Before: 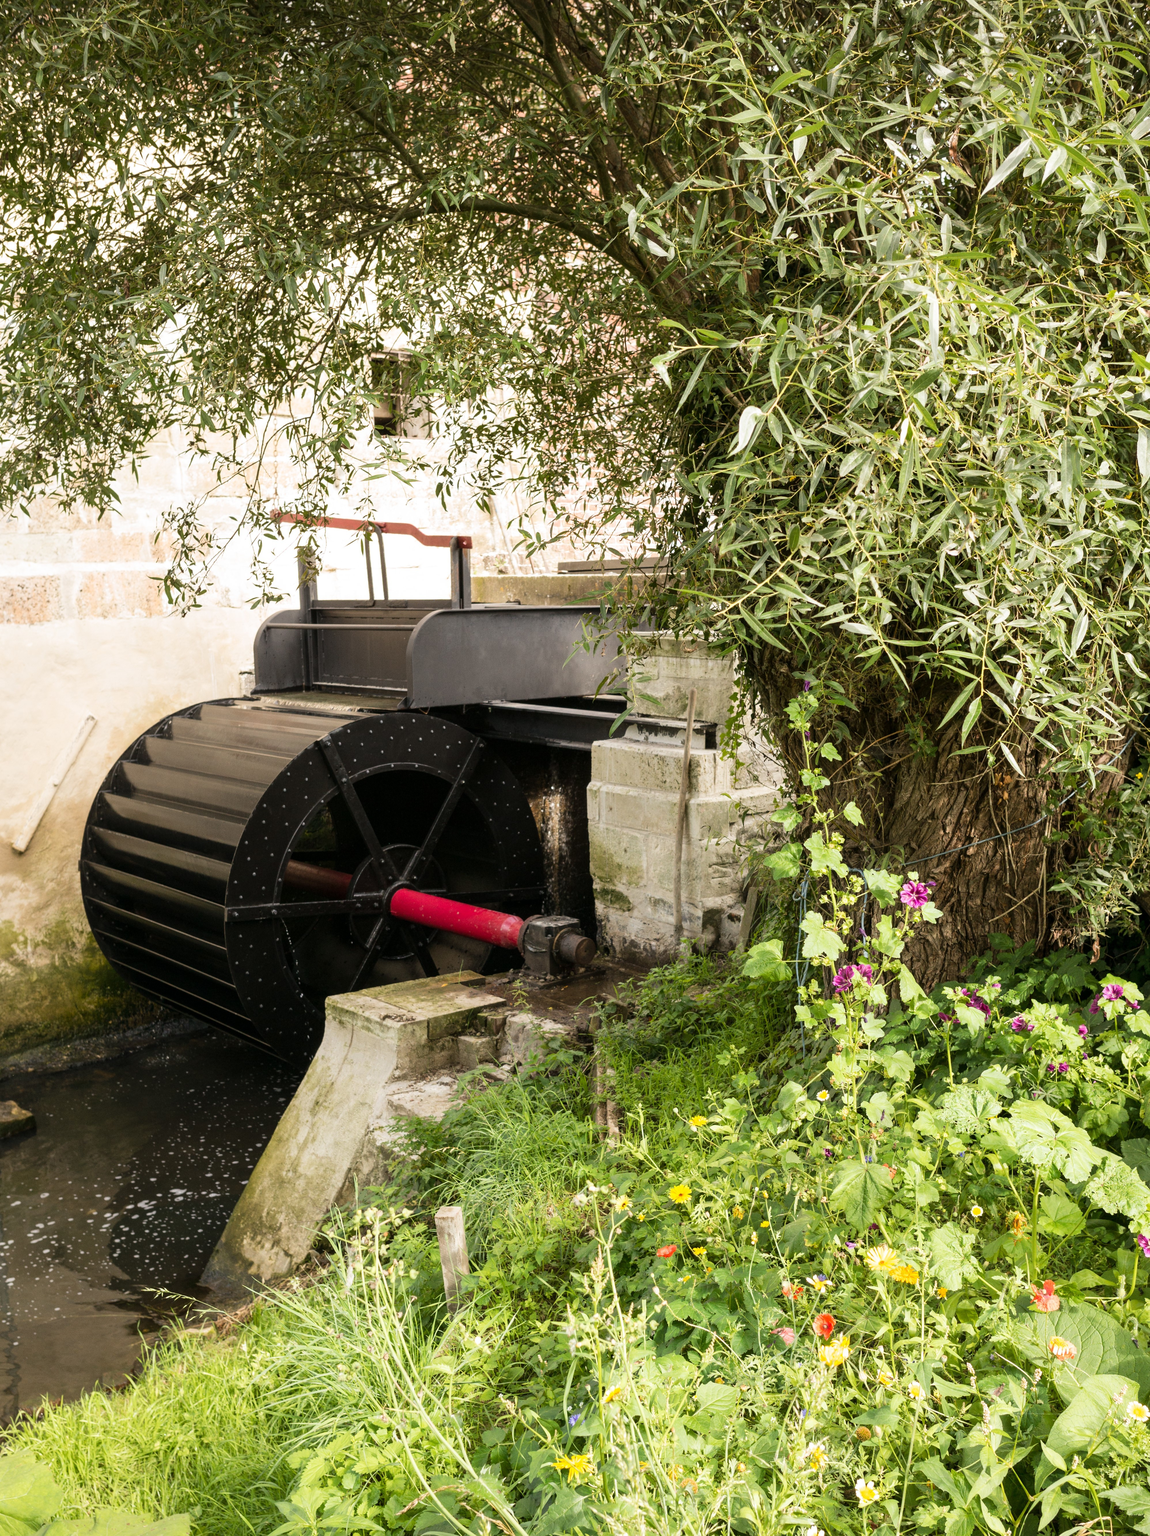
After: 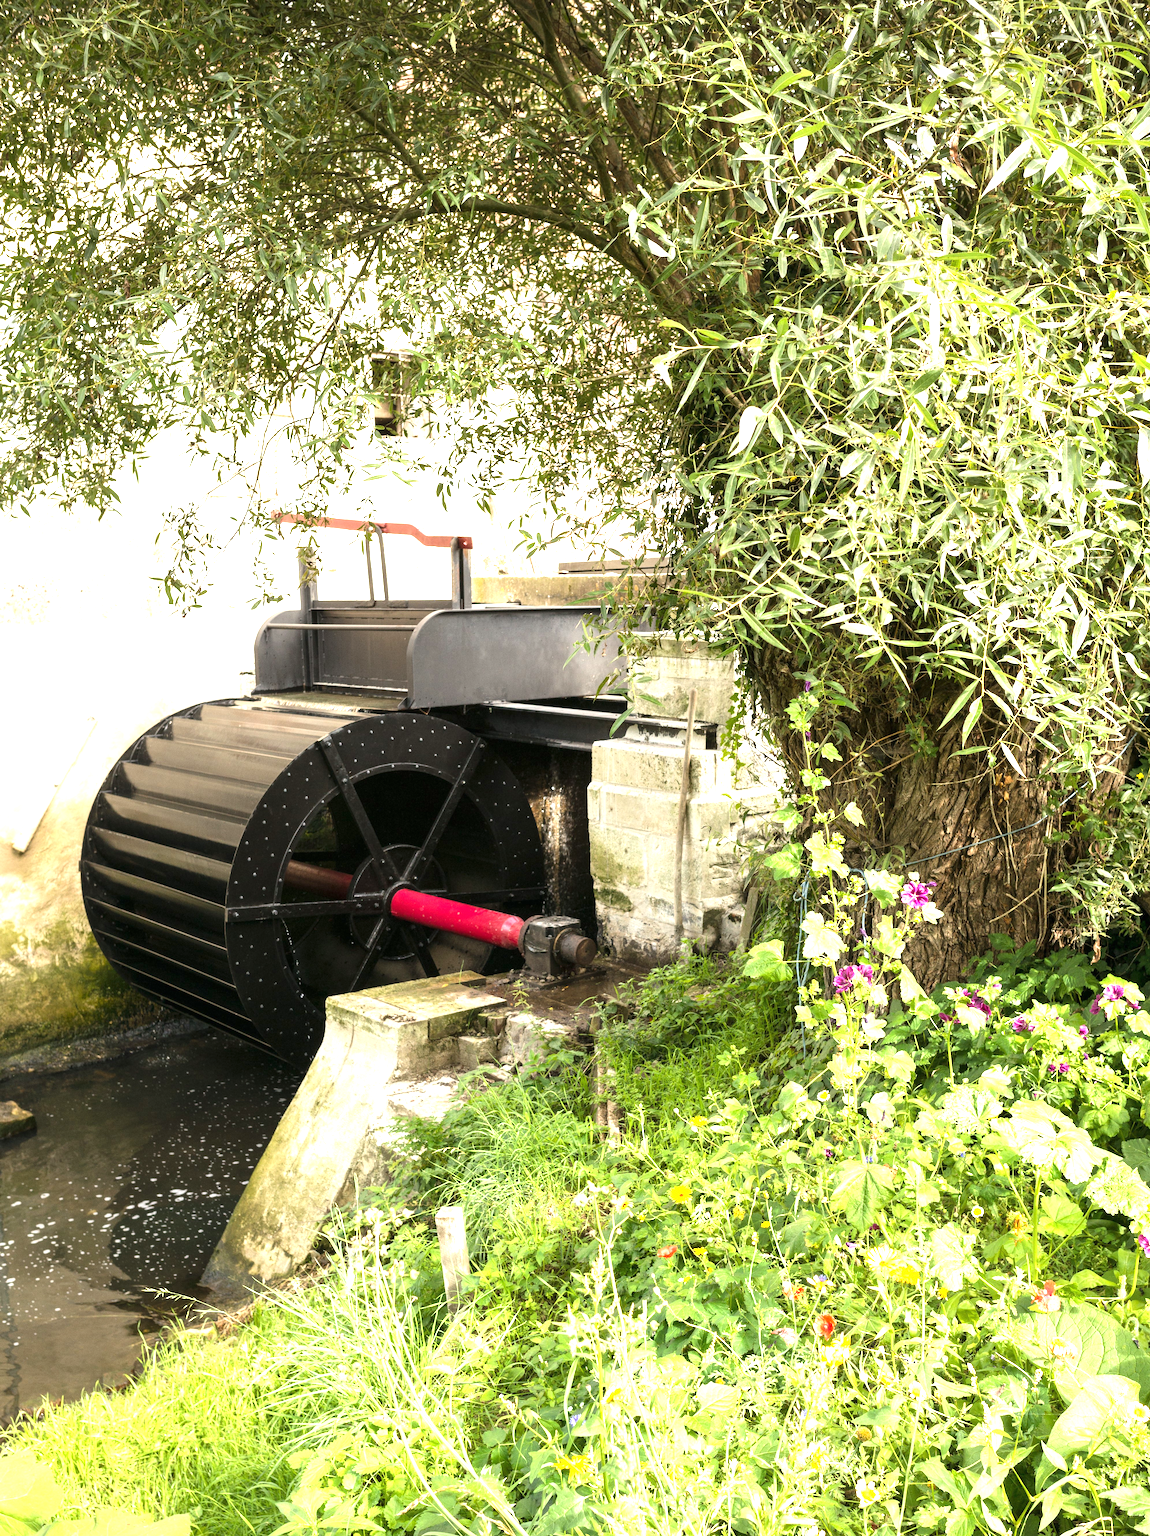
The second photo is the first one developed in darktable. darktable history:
exposure: black level correction 0, exposure 1.1 EV, compensate exposure bias true, compensate highlight preservation false
white balance: red 0.978, blue 0.999
